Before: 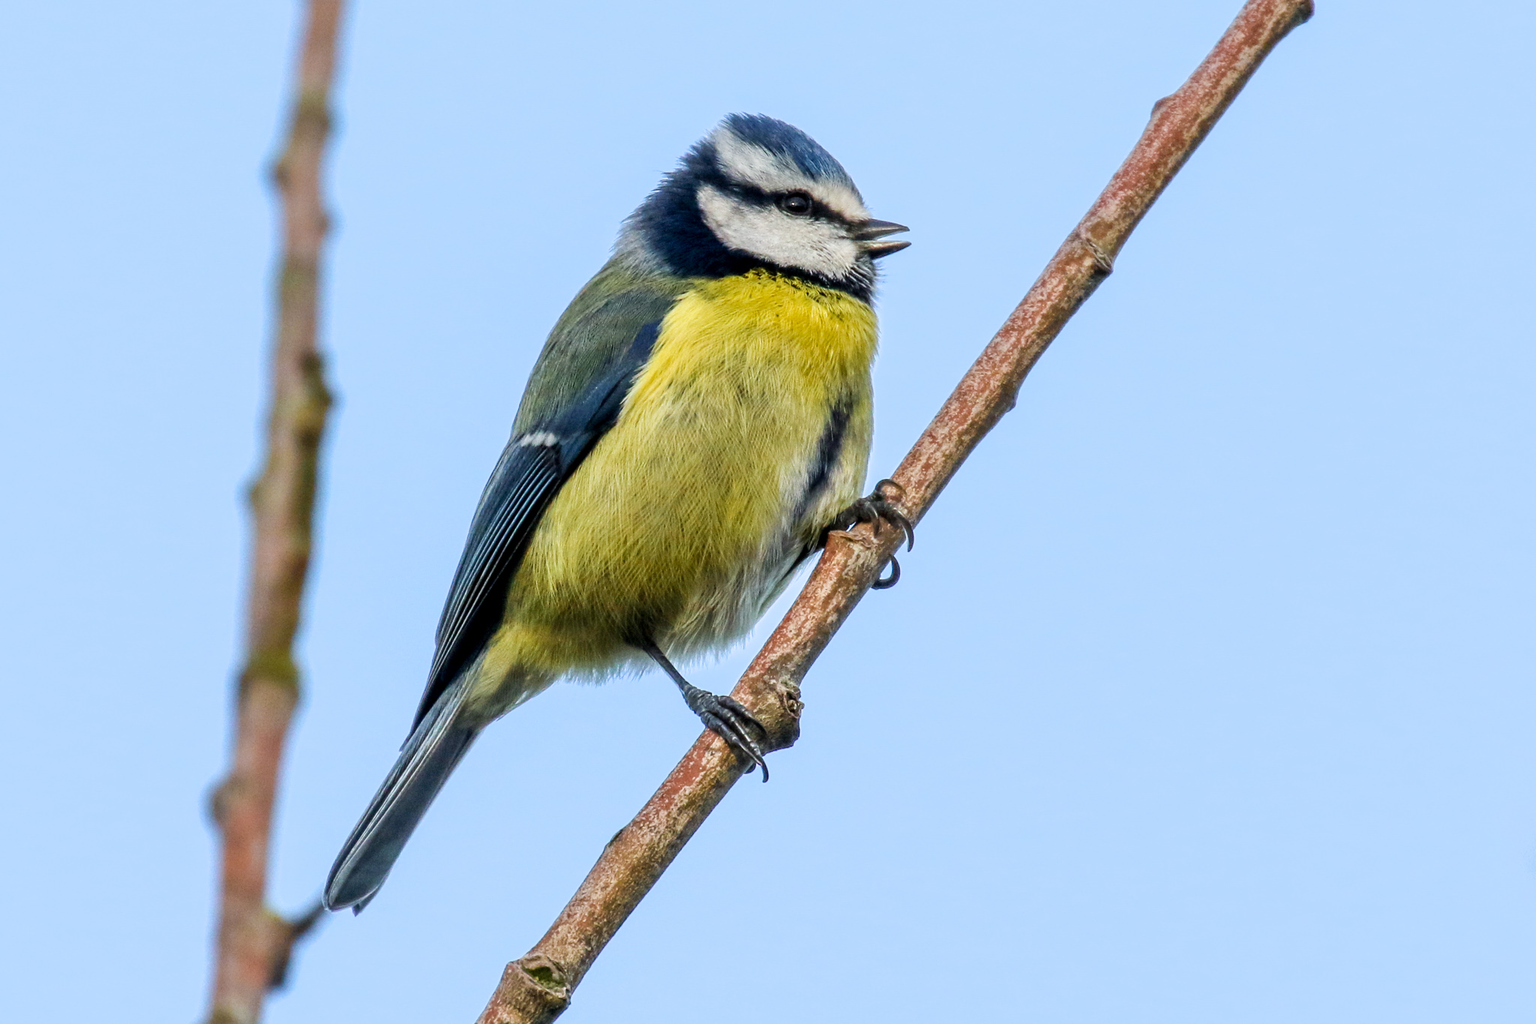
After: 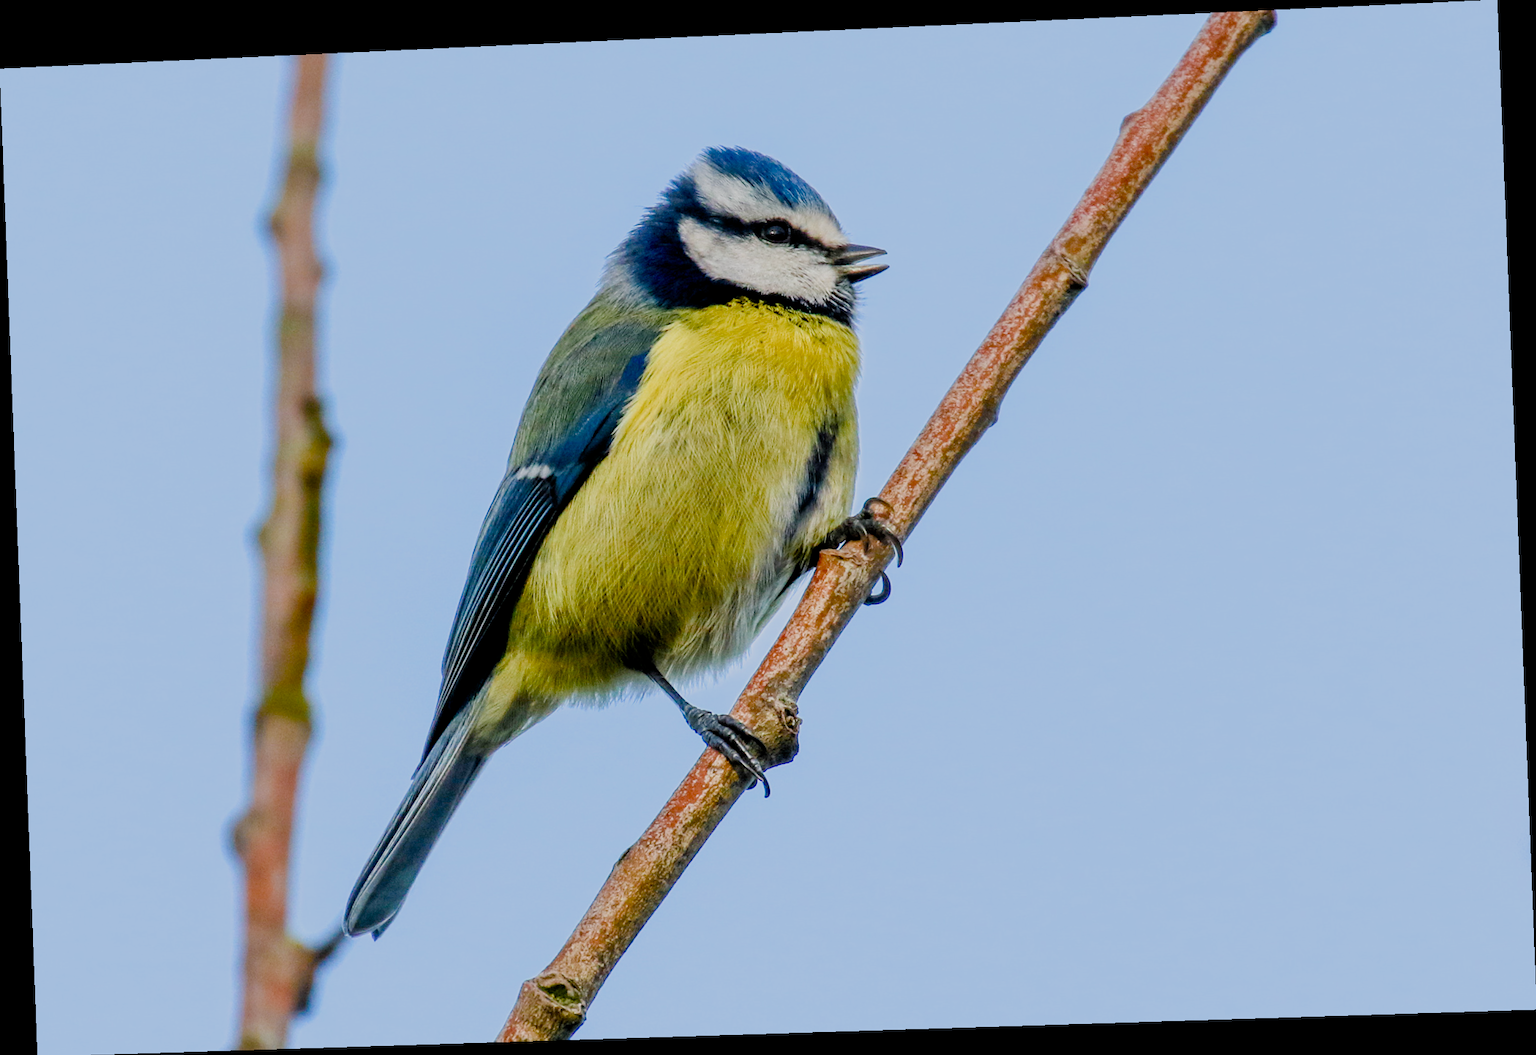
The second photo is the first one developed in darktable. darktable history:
filmic rgb: black relative exposure -7.75 EV, white relative exposure 4.4 EV, threshold 3 EV, target black luminance 0%, hardness 3.76, latitude 50.51%, contrast 1.074, highlights saturation mix 10%, shadows ↔ highlights balance -0.22%, color science v4 (2020), enable highlight reconstruction true
color balance rgb: shadows lift › chroma 1%, shadows lift › hue 113°, highlights gain › chroma 0.2%, highlights gain › hue 333°, perceptual saturation grading › global saturation 20%, perceptual saturation grading › highlights -50%, perceptual saturation grading › shadows 25%, contrast -10%
rotate and perspective: rotation -2.22°, lens shift (horizontal) -0.022, automatic cropping off
